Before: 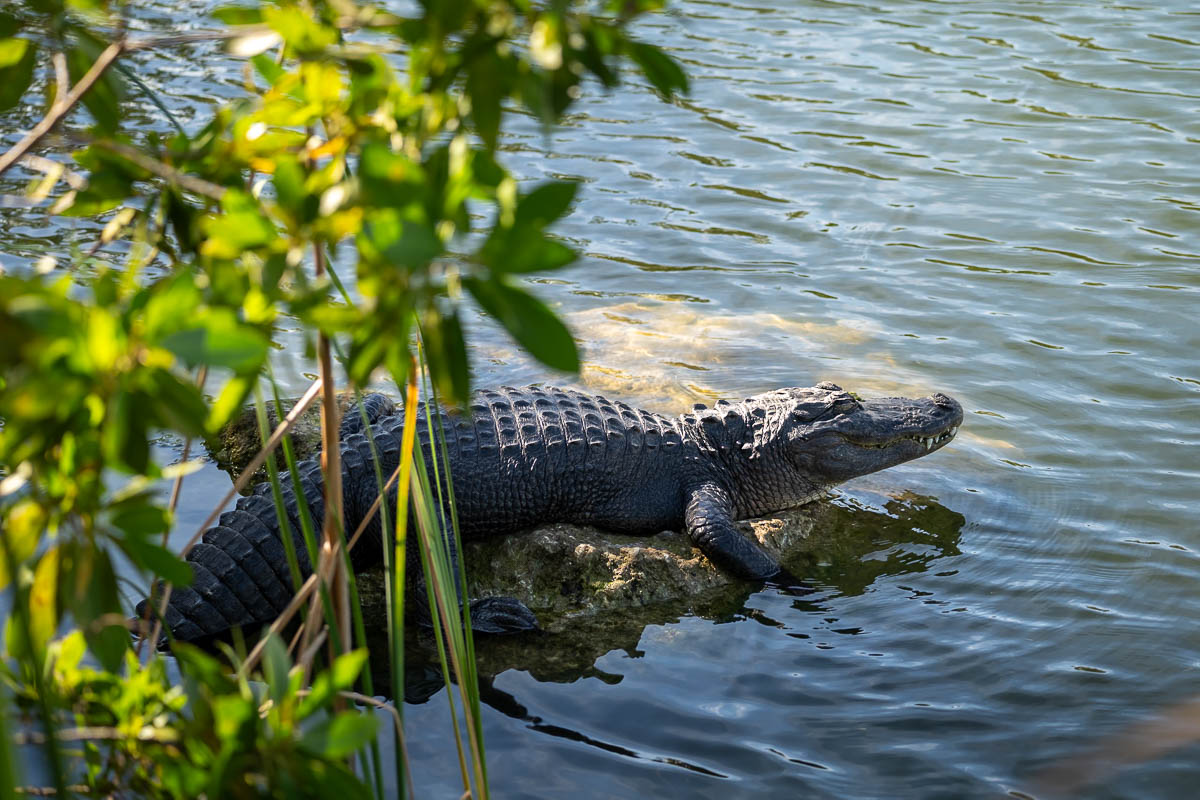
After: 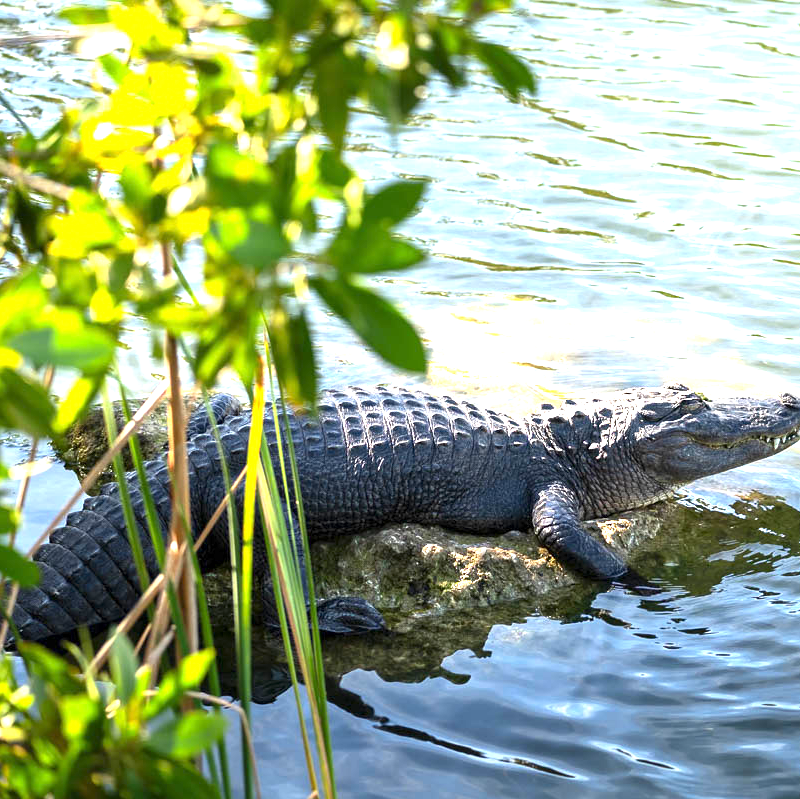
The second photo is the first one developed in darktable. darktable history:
crop and rotate: left 12.799%, right 20.507%
exposure: exposure 1.486 EV, compensate exposure bias true, compensate highlight preservation false
